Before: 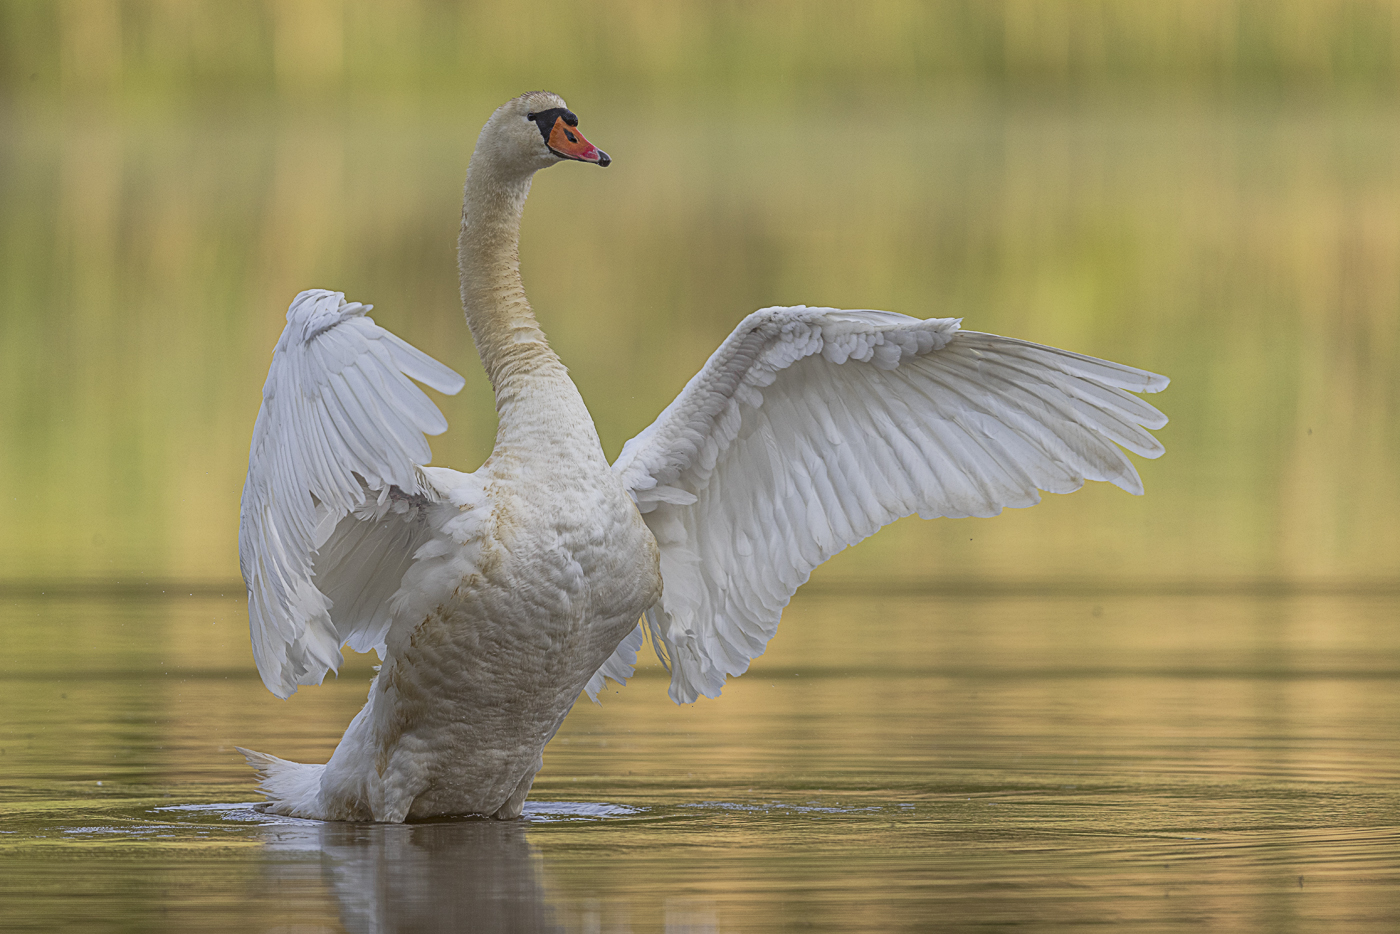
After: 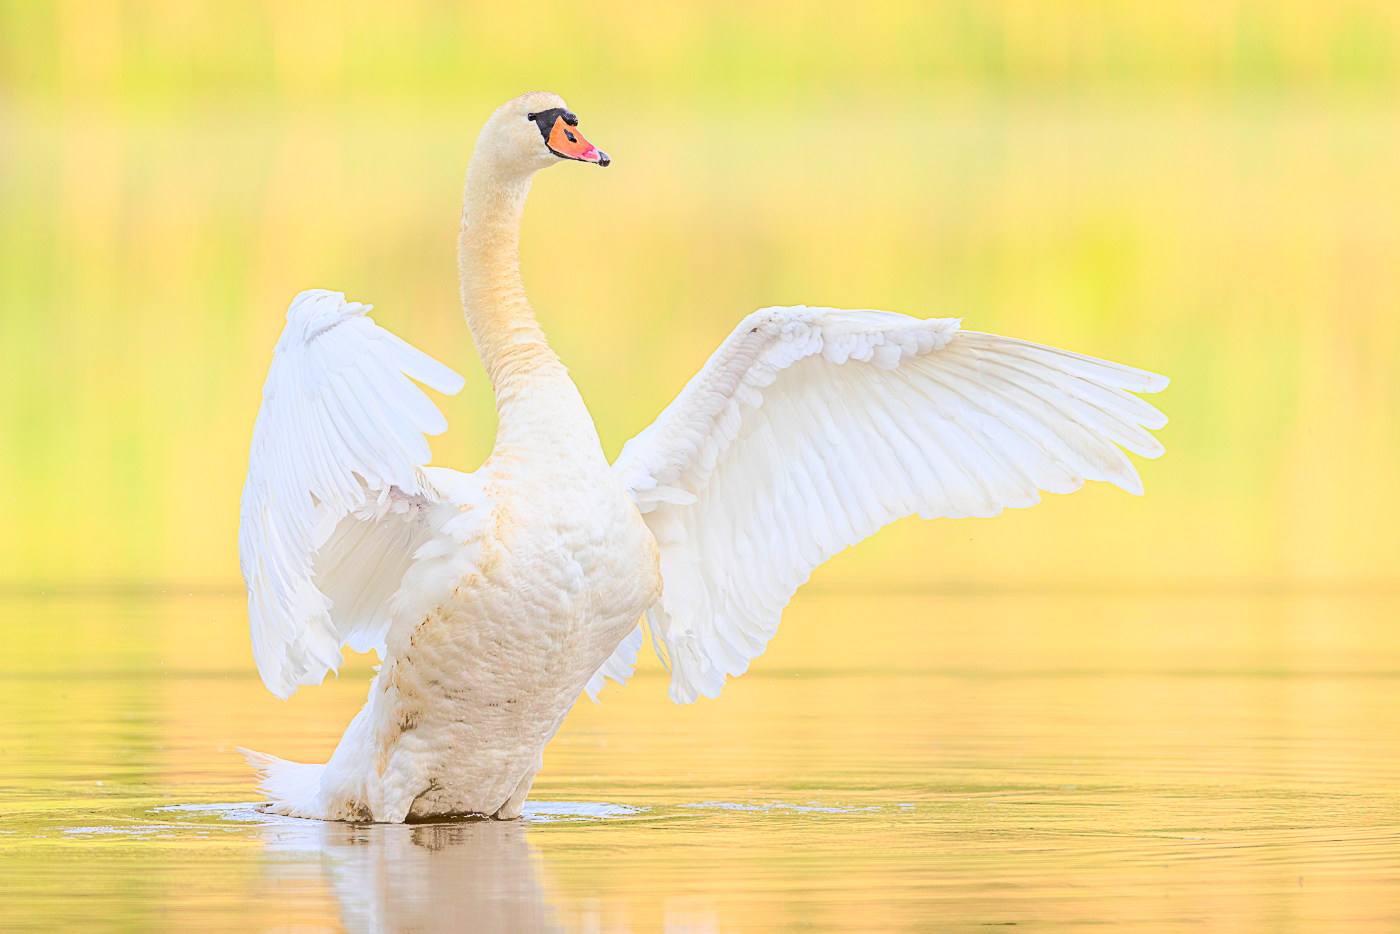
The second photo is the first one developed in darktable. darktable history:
contrast brightness saturation: contrast 0.07, brightness 0.178, saturation 0.404
exposure: black level correction 0.001, exposure 1.398 EV, compensate highlight preservation false
tone curve: curves: ch0 [(0, 0) (0.003, 0.003) (0.011, 0.01) (0.025, 0.023) (0.044, 0.042) (0.069, 0.065) (0.1, 0.094) (0.136, 0.128) (0.177, 0.167) (0.224, 0.211) (0.277, 0.261) (0.335, 0.316) (0.399, 0.376) (0.468, 0.441) (0.543, 0.685) (0.623, 0.741) (0.709, 0.8) (0.801, 0.863) (0.898, 0.929) (1, 1)], color space Lab, independent channels, preserve colors none
filmic rgb: black relative exposure -7.65 EV, white relative exposure 4.56 EV, hardness 3.61
